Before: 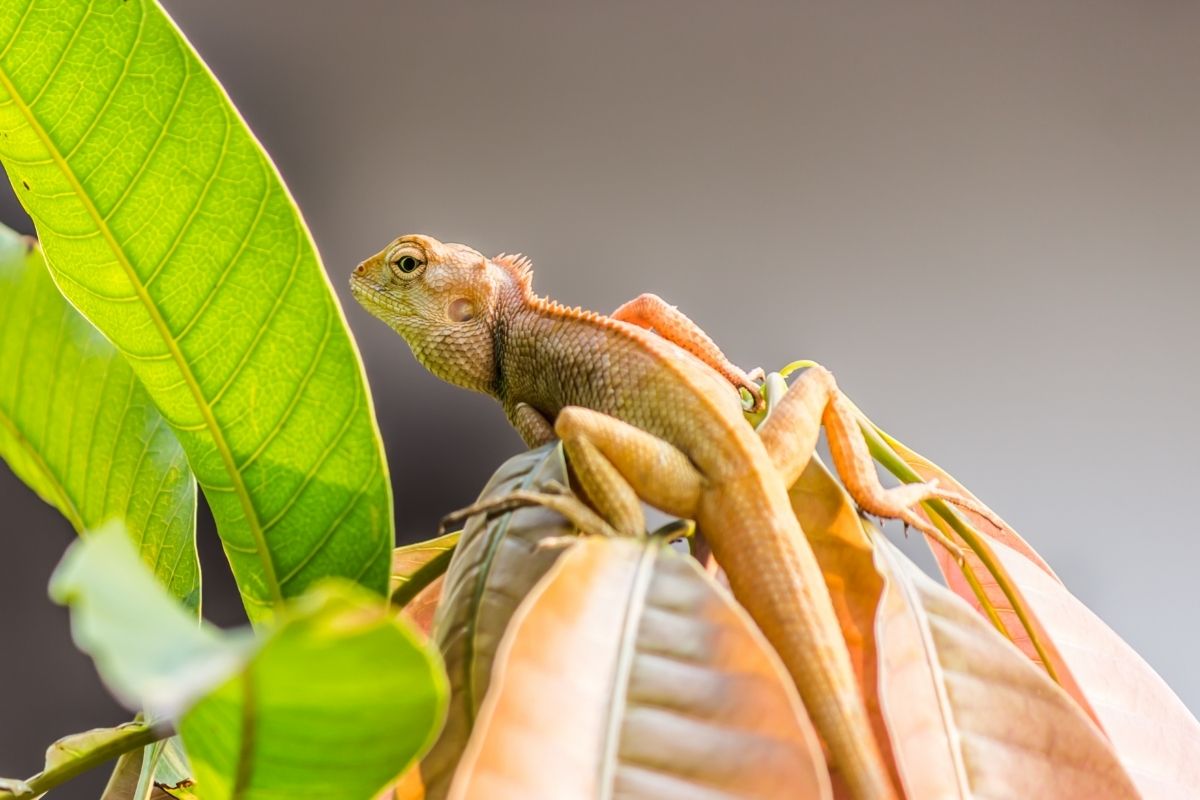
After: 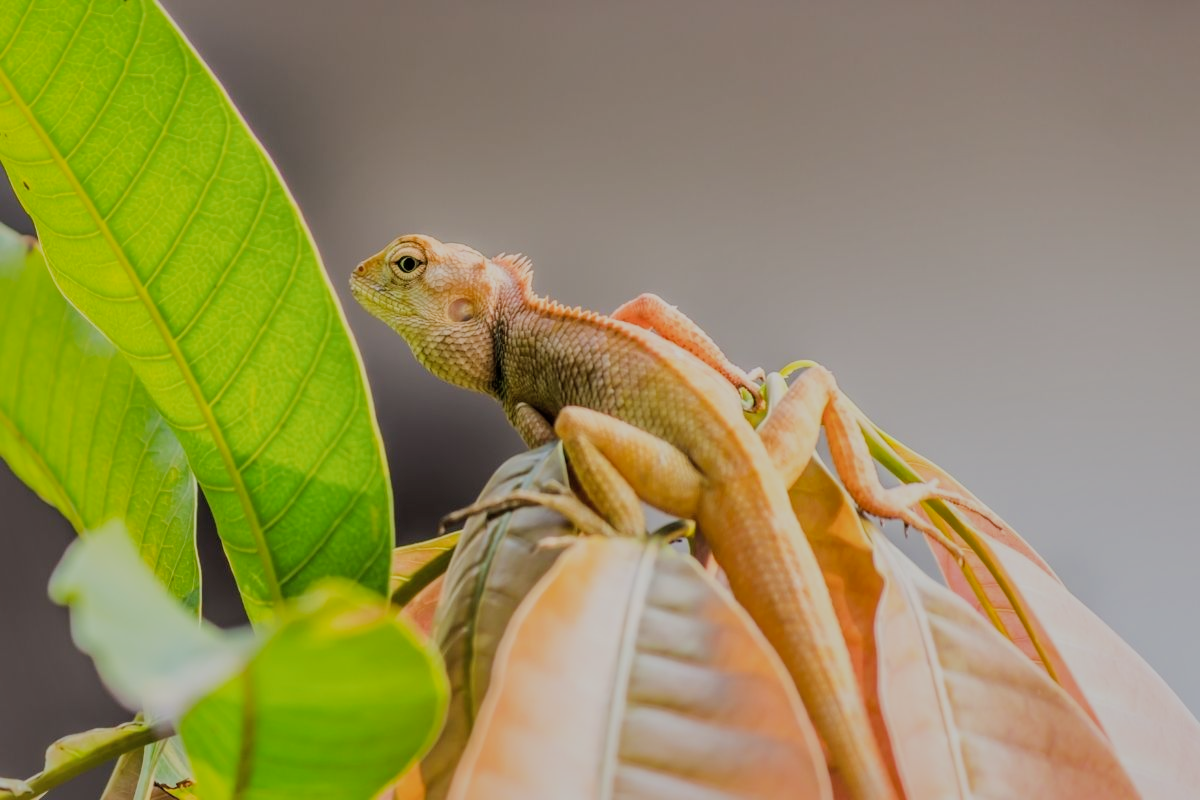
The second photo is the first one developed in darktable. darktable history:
filmic rgb: black relative exposure -7.37 EV, white relative exposure 5.06 EV, hardness 3.2
shadows and highlights: on, module defaults
